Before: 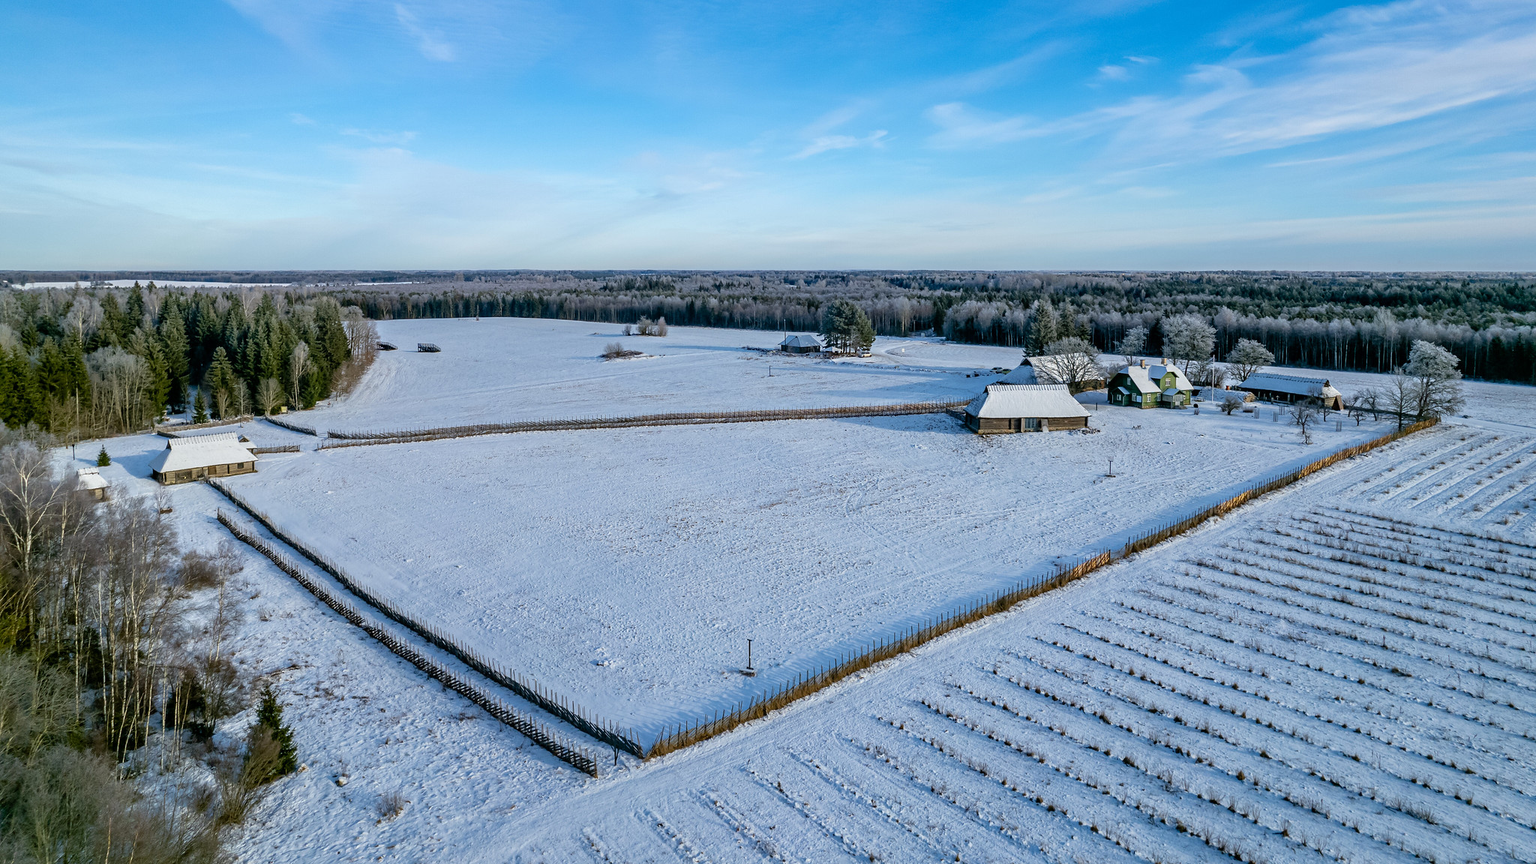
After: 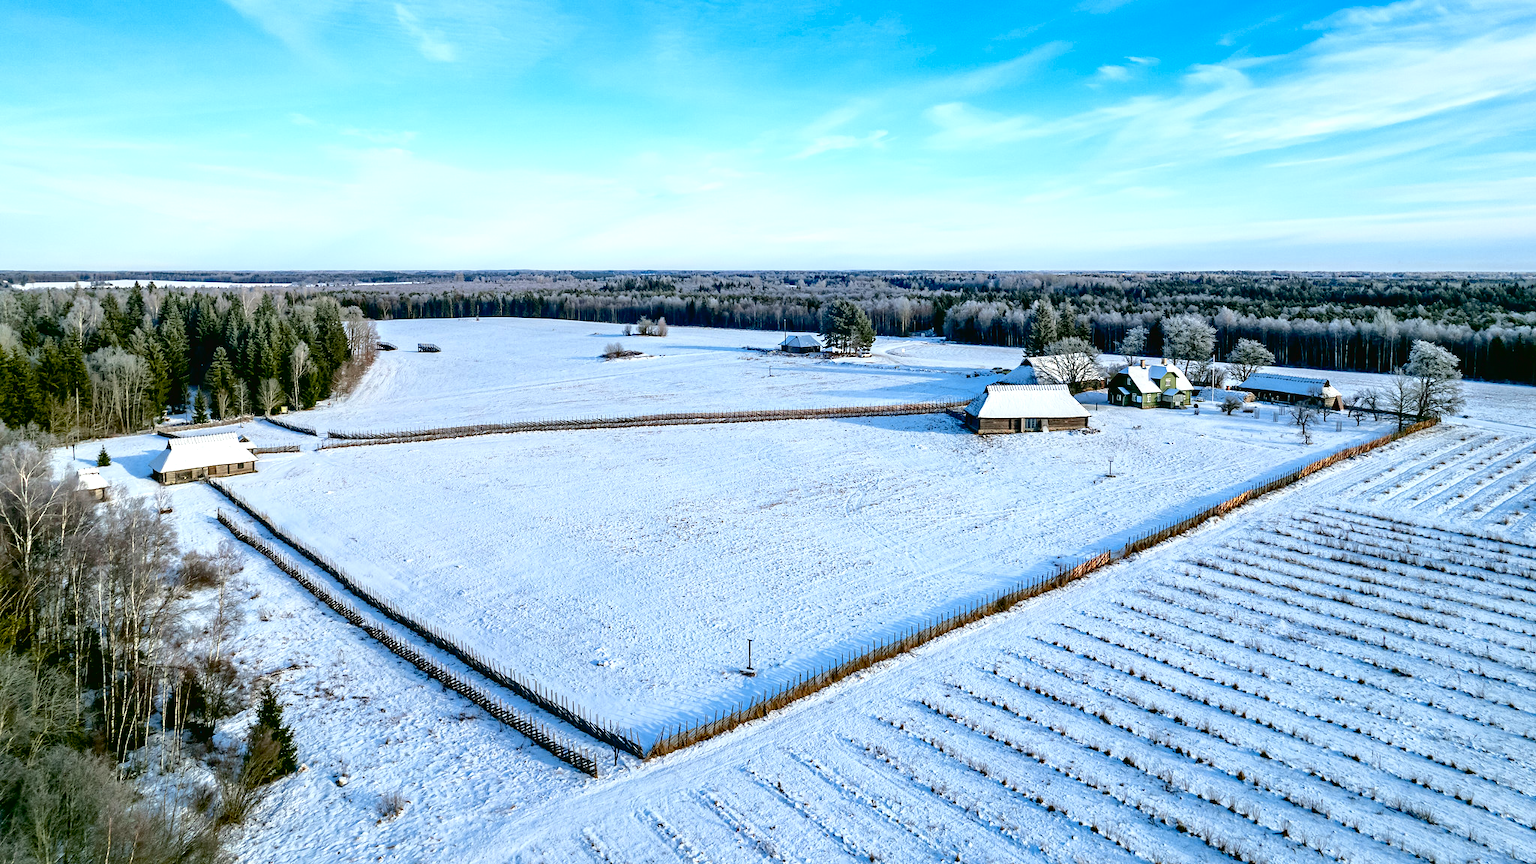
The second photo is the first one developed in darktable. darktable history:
exposure: black level correction 0.012, exposure 0.697 EV, compensate exposure bias true, compensate highlight preservation false
tone curve: curves: ch0 [(0, 0.021) (0.059, 0.053) (0.212, 0.18) (0.337, 0.304) (0.495, 0.505) (0.725, 0.731) (0.89, 0.919) (1, 1)]; ch1 [(0, 0) (0.094, 0.081) (0.285, 0.299) (0.413, 0.43) (0.479, 0.475) (0.54, 0.55) (0.615, 0.65) (0.683, 0.688) (1, 1)]; ch2 [(0, 0) (0.257, 0.217) (0.434, 0.434) (0.498, 0.507) (0.599, 0.578) (1, 1)], color space Lab, independent channels, preserve colors none
